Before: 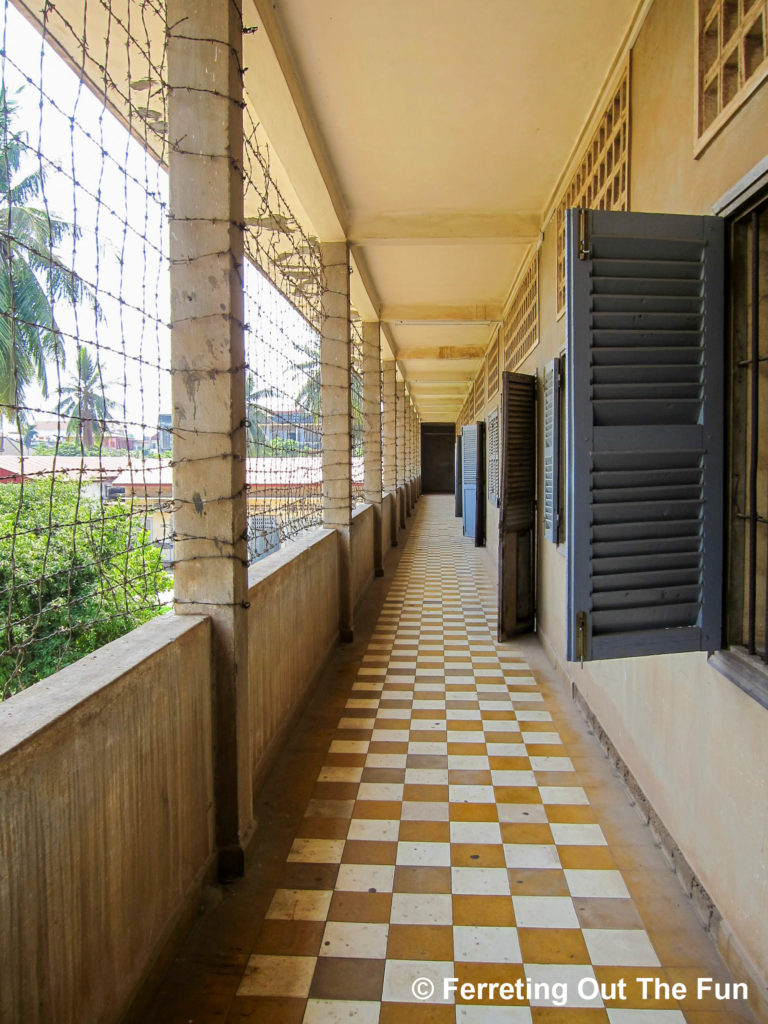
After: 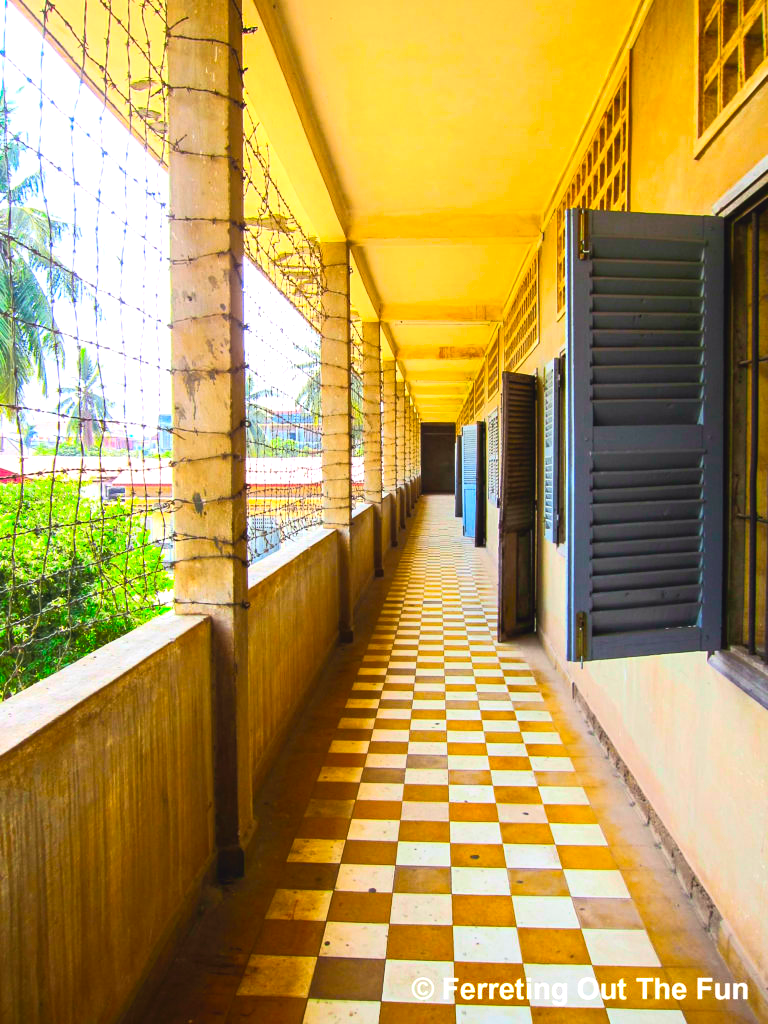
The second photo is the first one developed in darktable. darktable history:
tone curve: curves: ch0 [(0, 0) (0.15, 0.17) (0.452, 0.437) (0.611, 0.588) (0.751, 0.749) (1, 1)]; ch1 [(0, 0) (0.325, 0.327) (0.413, 0.442) (0.475, 0.467) (0.512, 0.522) (0.541, 0.55) (0.617, 0.612) (0.695, 0.697) (1, 1)]; ch2 [(0, 0) (0.386, 0.397) (0.452, 0.459) (0.505, 0.498) (0.536, 0.546) (0.574, 0.571) (0.633, 0.653) (1, 1)], color space Lab, independent channels, preserve colors none
color balance rgb: global offset › luminance 0.284%, perceptual saturation grading › global saturation 11.98%, perceptual brilliance grading › highlights 15.919%, perceptual brilliance grading › mid-tones 6.037%, perceptual brilliance grading › shadows -15.752%
contrast brightness saturation: contrast 0.198, brightness 0.202, saturation 0.8
